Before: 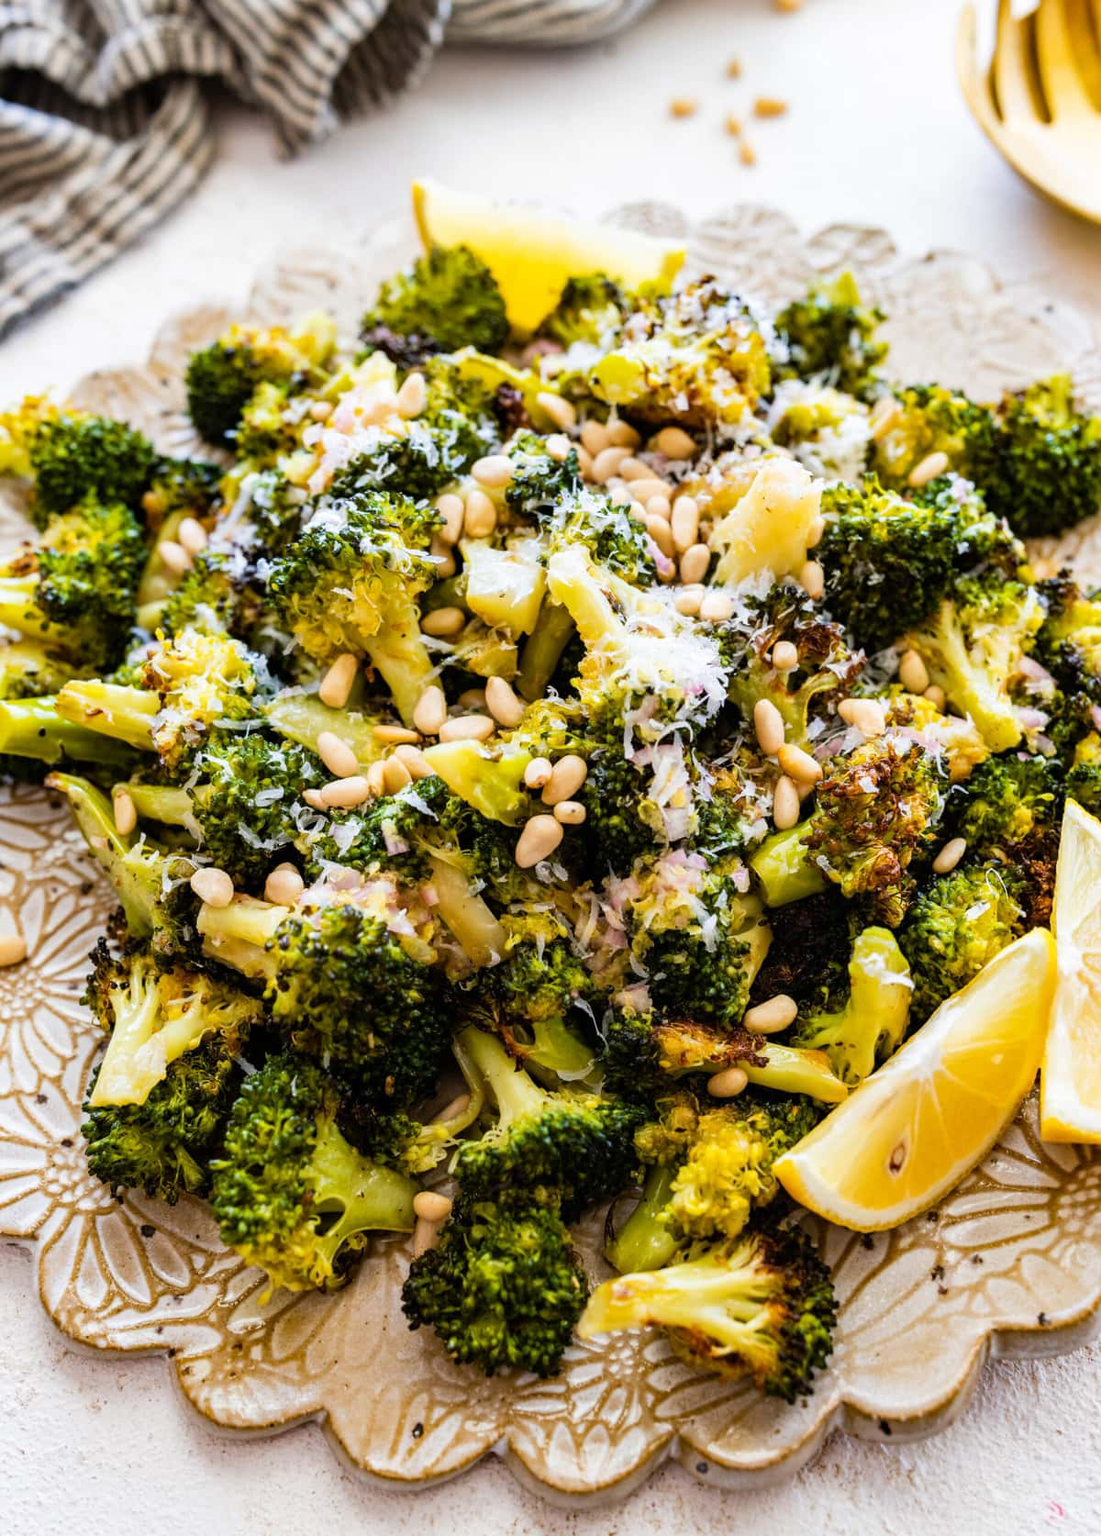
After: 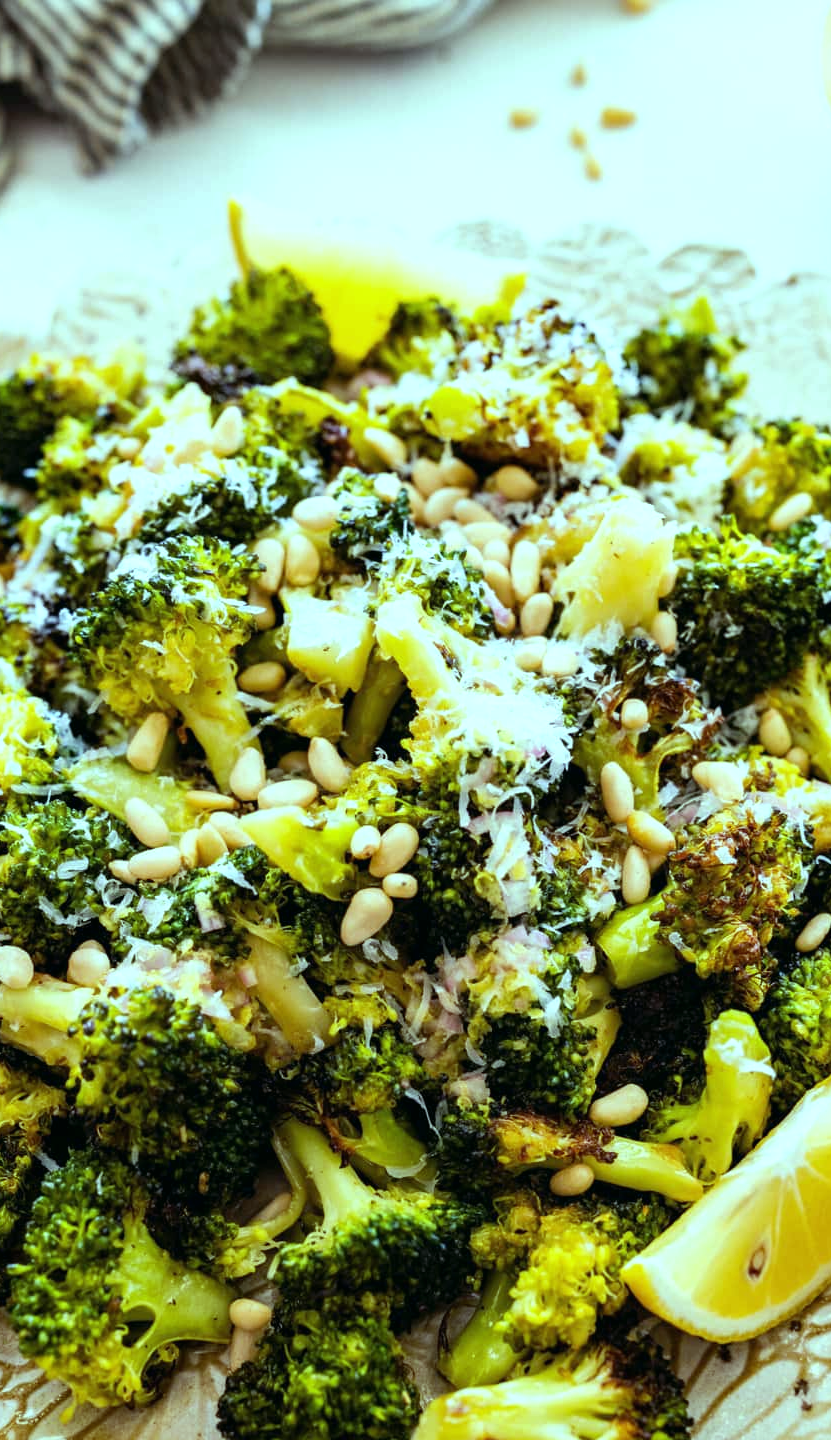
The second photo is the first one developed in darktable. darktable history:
crop: left 18.479%, right 12.2%, bottom 13.971%
color balance: mode lift, gamma, gain (sRGB), lift [0.997, 0.979, 1.021, 1.011], gamma [1, 1.084, 0.916, 0.998], gain [1, 0.87, 1.13, 1.101], contrast 4.55%, contrast fulcrum 38.24%, output saturation 104.09%
